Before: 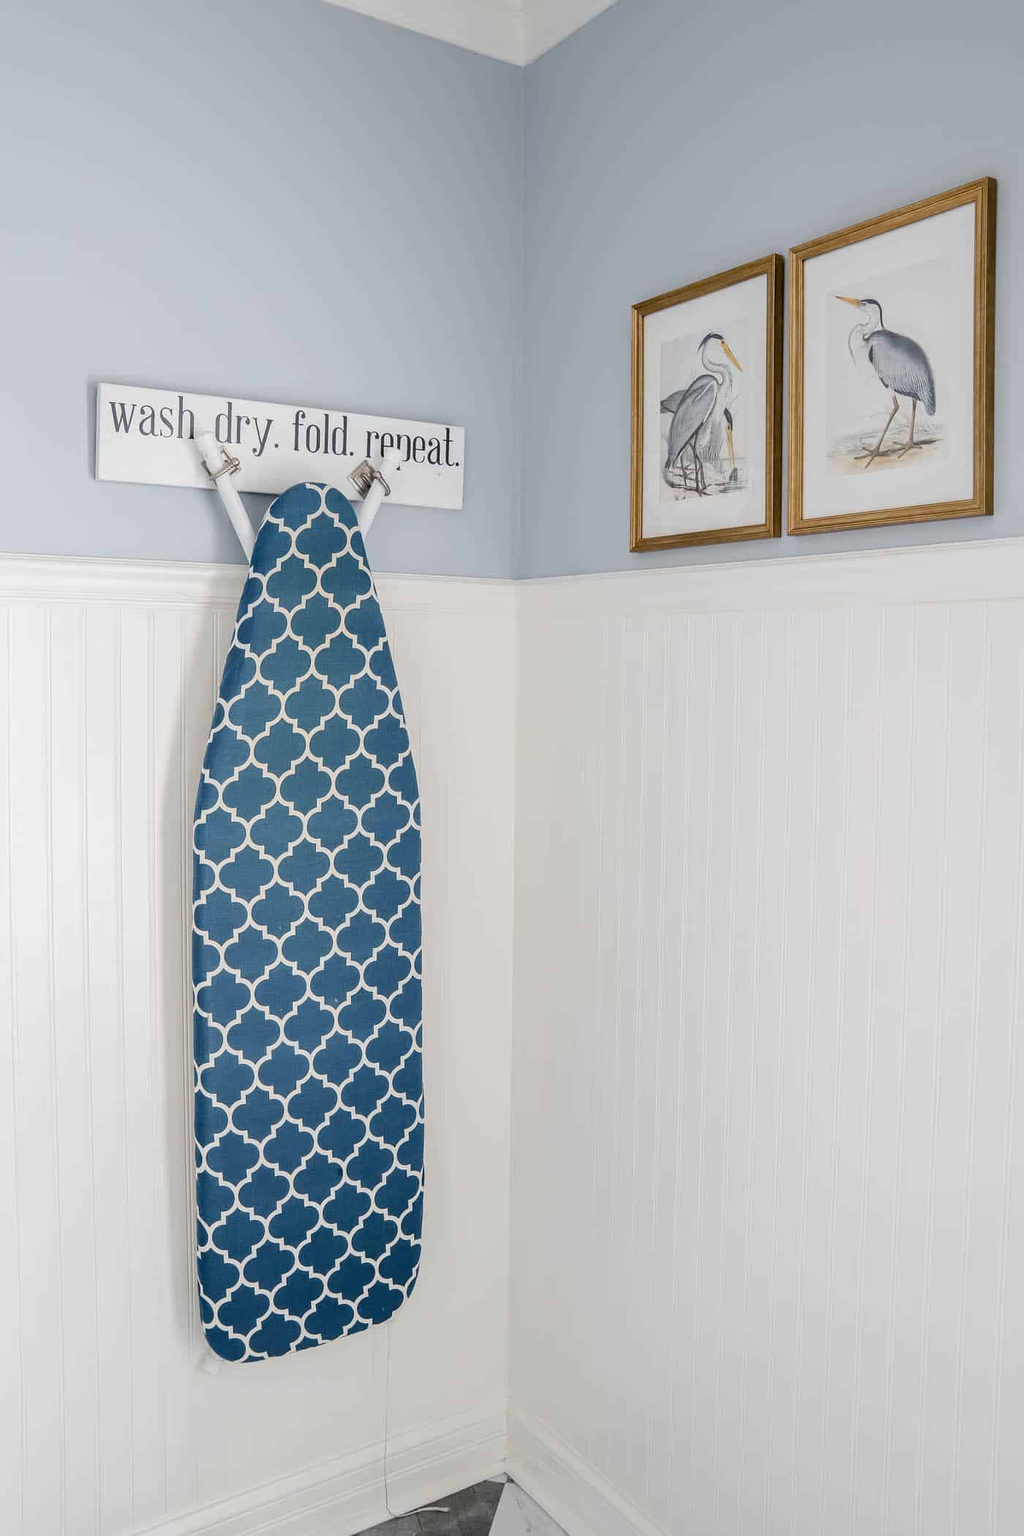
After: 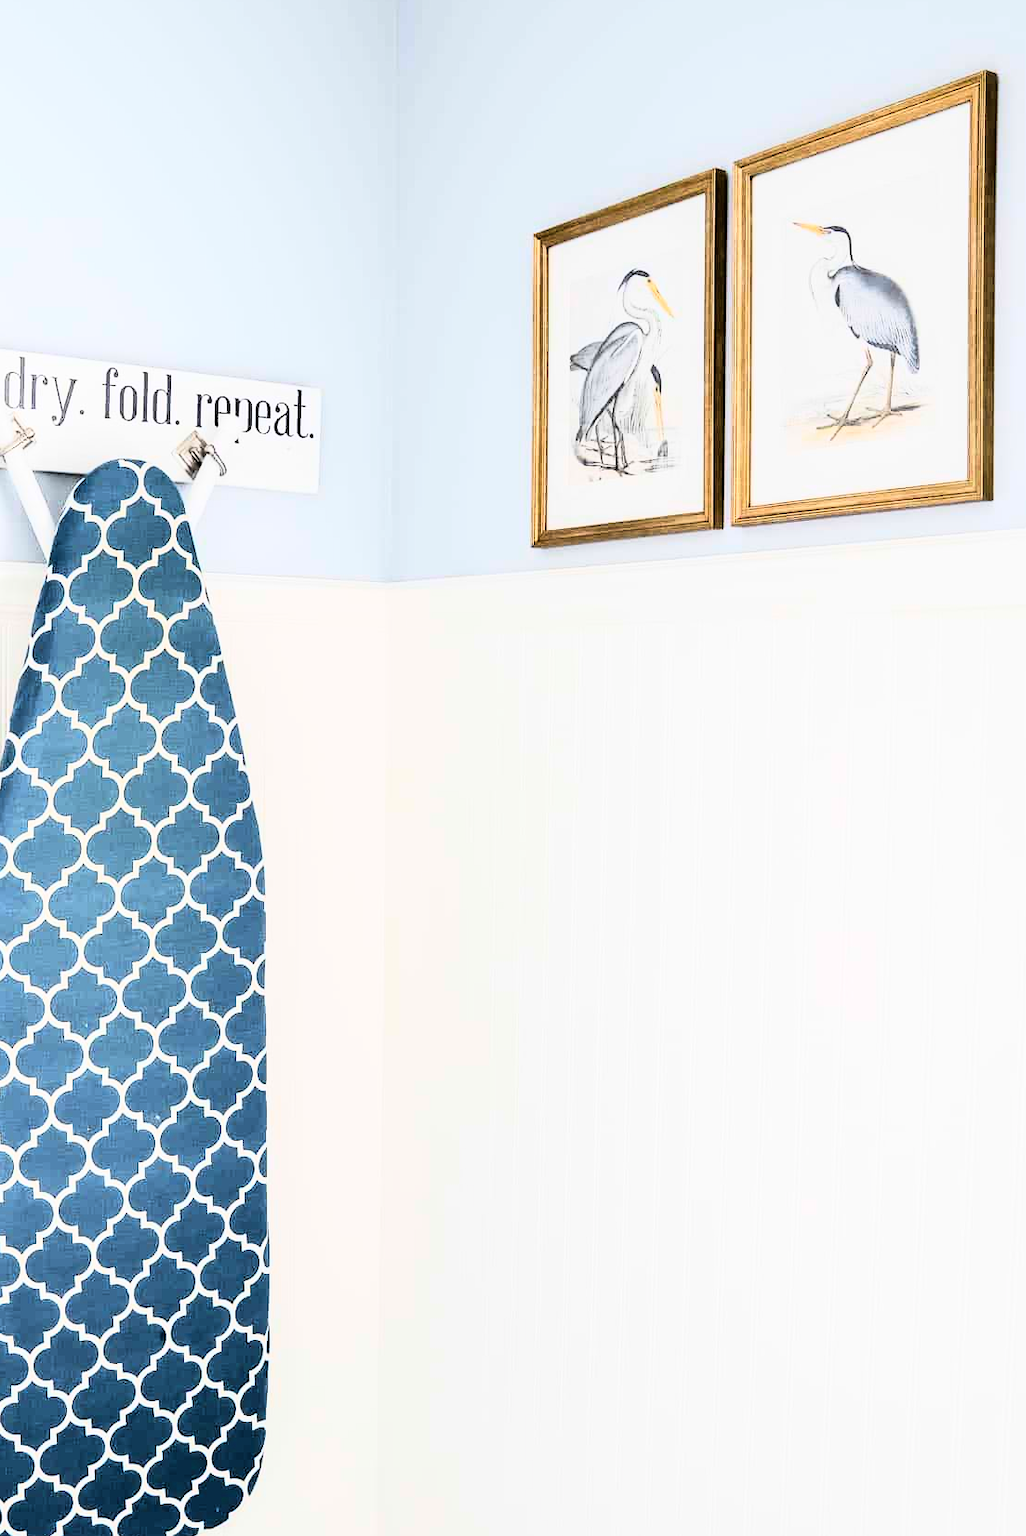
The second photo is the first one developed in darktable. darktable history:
rgb curve: curves: ch0 [(0, 0) (0.21, 0.15) (0.24, 0.21) (0.5, 0.75) (0.75, 0.96) (0.89, 0.99) (1, 1)]; ch1 [(0, 0.02) (0.21, 0.13) (0.25, 0.2) (0.5, 0.67) (0.75, 0.9) (0.89, 0.97) (1, 1)]; ch2 [(0, 0.02) (0.21, 0.13) (0.25, 0.2) (0.5, 0.67) (0.75, 0.9) (0.89, 0.97) (1, 1)], compensate middle gray true
crop and rotate: left 20.74%, top 7.912%, right 0.375%, bottom 13.378%
